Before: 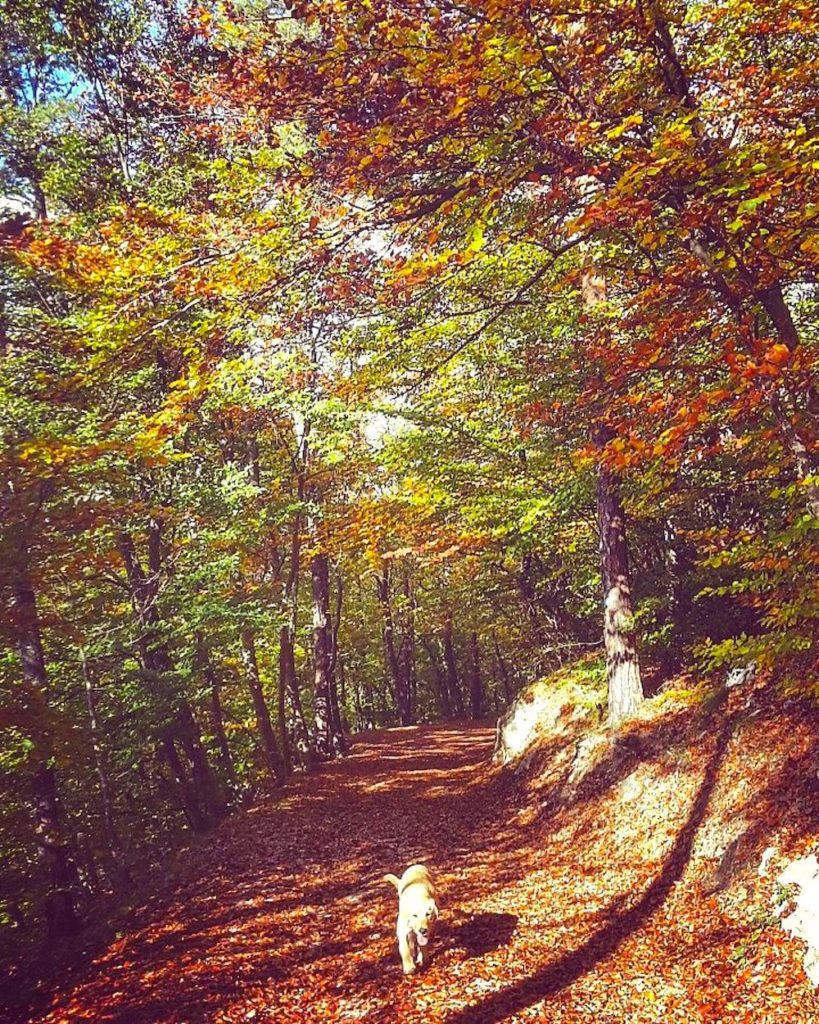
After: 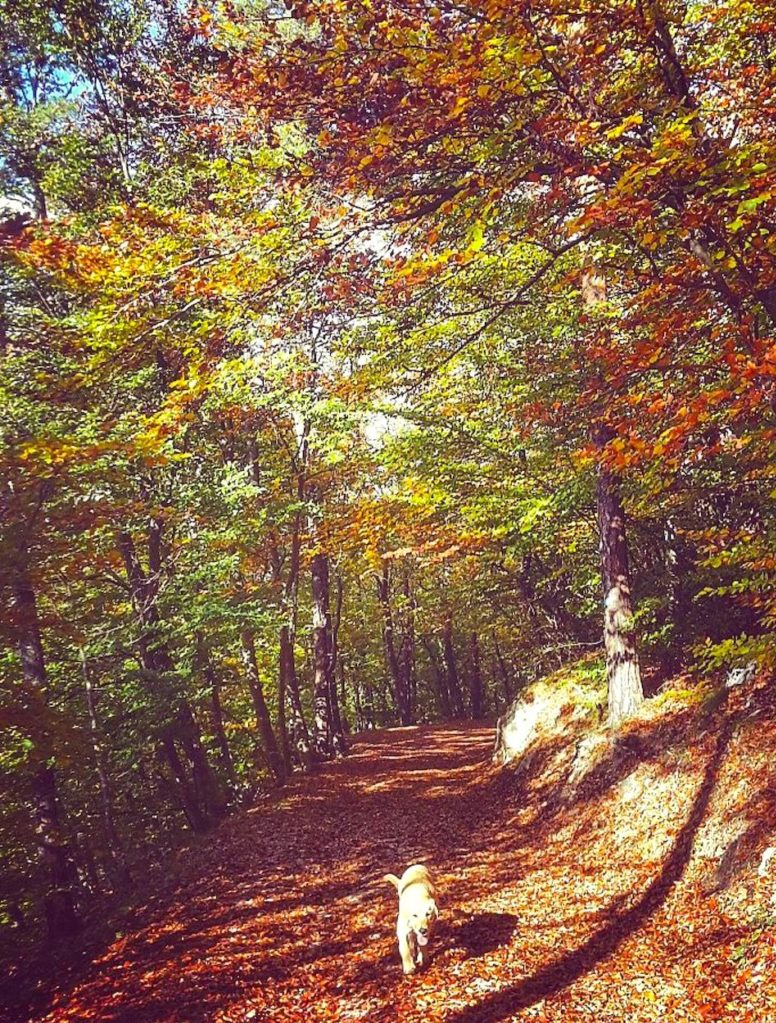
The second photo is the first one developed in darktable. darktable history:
crop and rotate: right 5.167%
rotate and perspective: crop left 0, crop top 0
